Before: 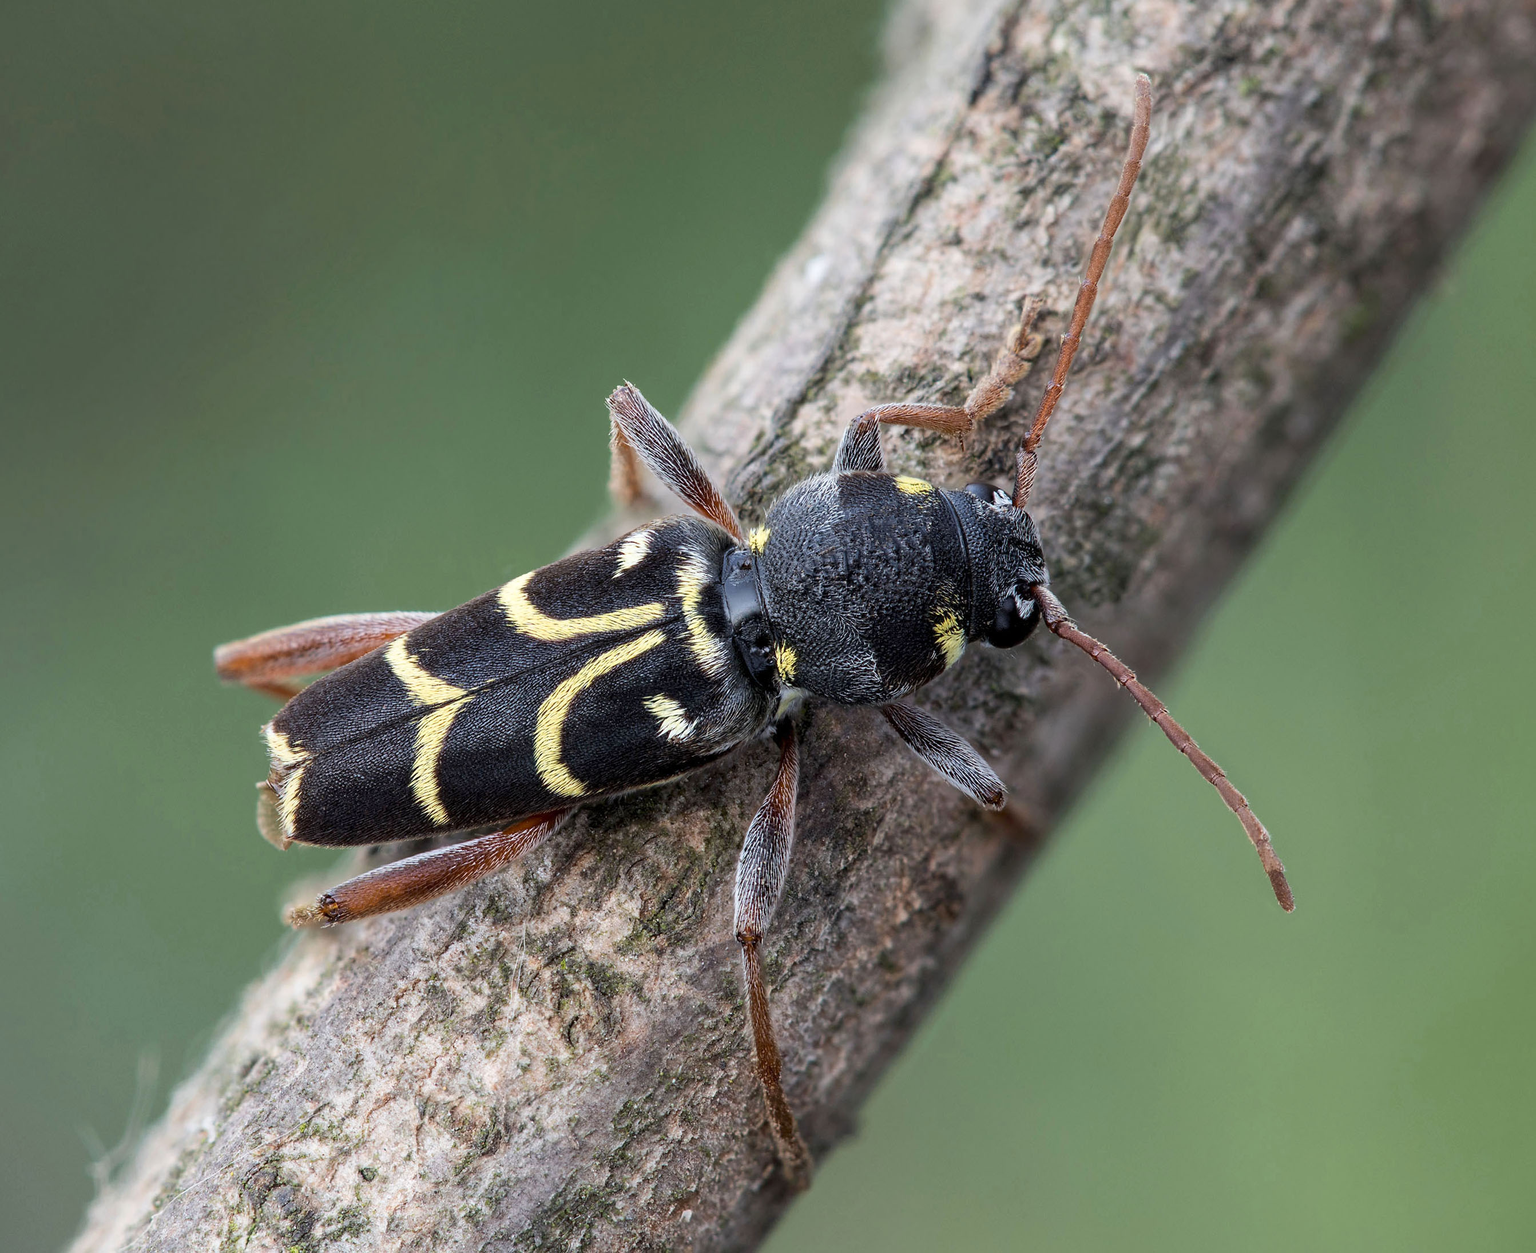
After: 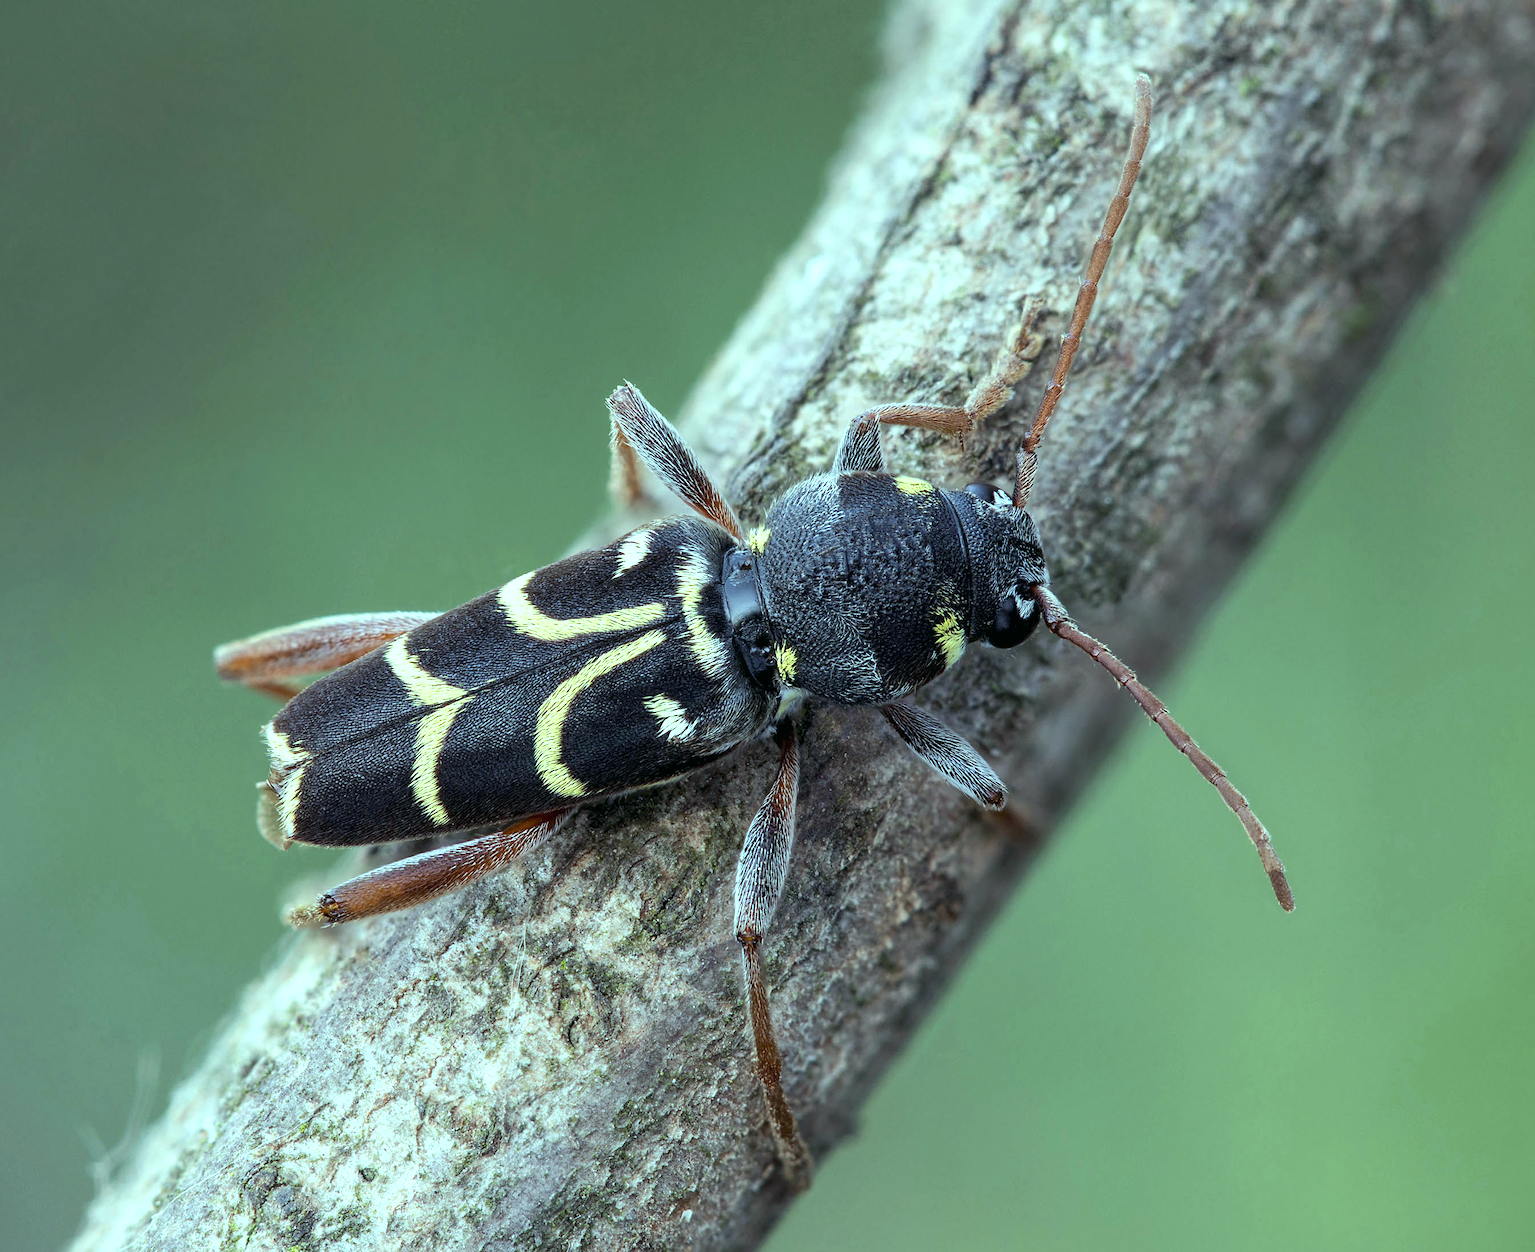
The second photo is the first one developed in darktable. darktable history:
exposure: exposure 0.2 EV, compensate highlight preservation false
color balance: mode lift, gamma, gain (sRGB), lift [0.997, 0.979, 1.021, 1.011], gamma [1, 1.084, 0.916, 0.998], gain [1, 0.87, 1.13, 1.101], contrast 4.55%, contrast fulcrum 38.24%, output saturation 104.09%
